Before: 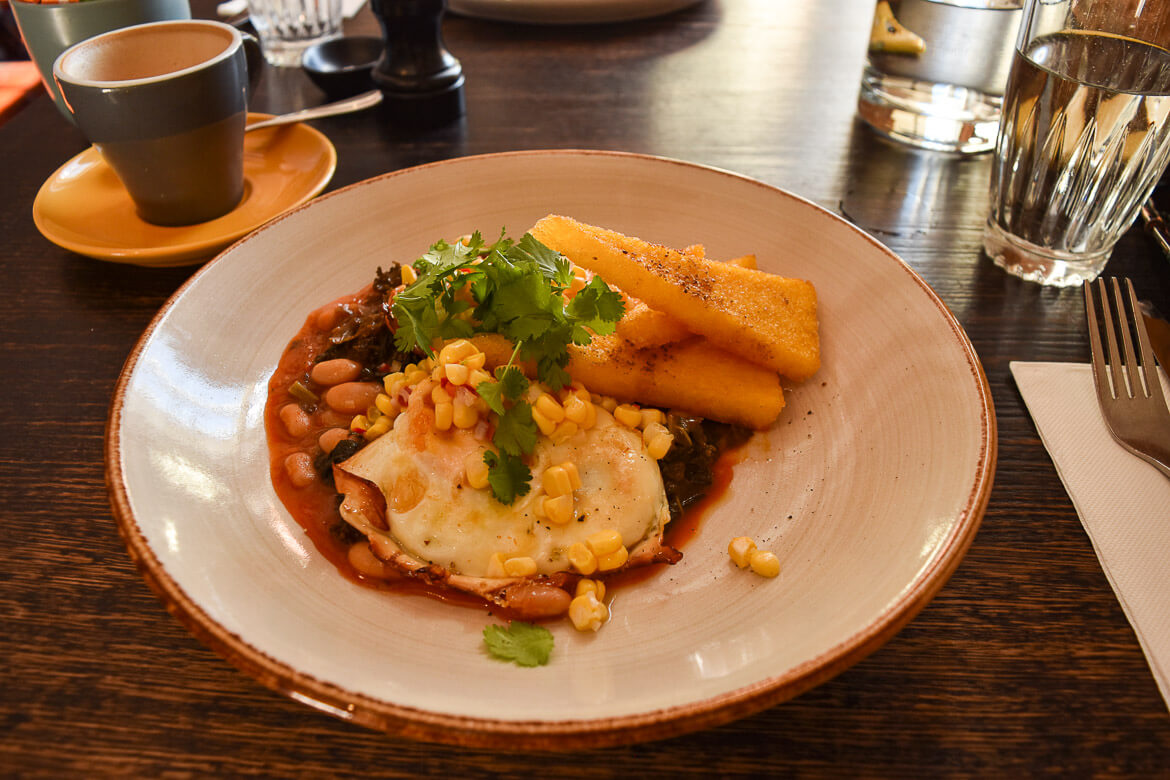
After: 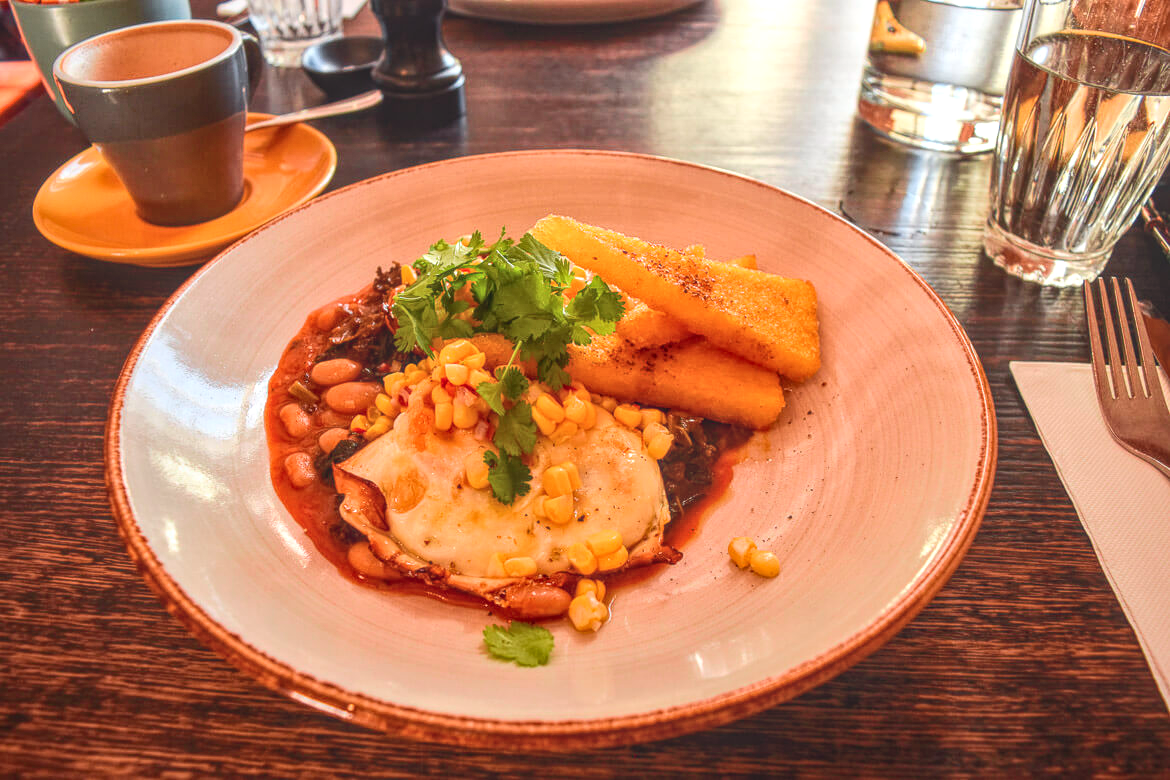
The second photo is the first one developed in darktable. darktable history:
exposure: exposure 0.485 EV, compensate highlight preservation false
tone curve: curves: ch0 [(0, 0.025) (0.15, 0.143) (0.452, 0.486) (0.751, 0.788) (1, 0.961)]; ch1 [(0, 0) (0.43, 0.408) (0.476, 0.469) (0.497, 0.494) (0.546, 0.571) (0.566, 0.607) (0.62, 0.657) (1, 1)]; ch2 [(0, 0) (0.386, 0.397) (0.505, 0.498) (0.547, 0.546) (0.579, 0.58) (1, 1)], color space Lab, independent channels, preserve colors none
local contrast: highlights 66%, shadows 33%, detail 166%, midtone range 0.2
